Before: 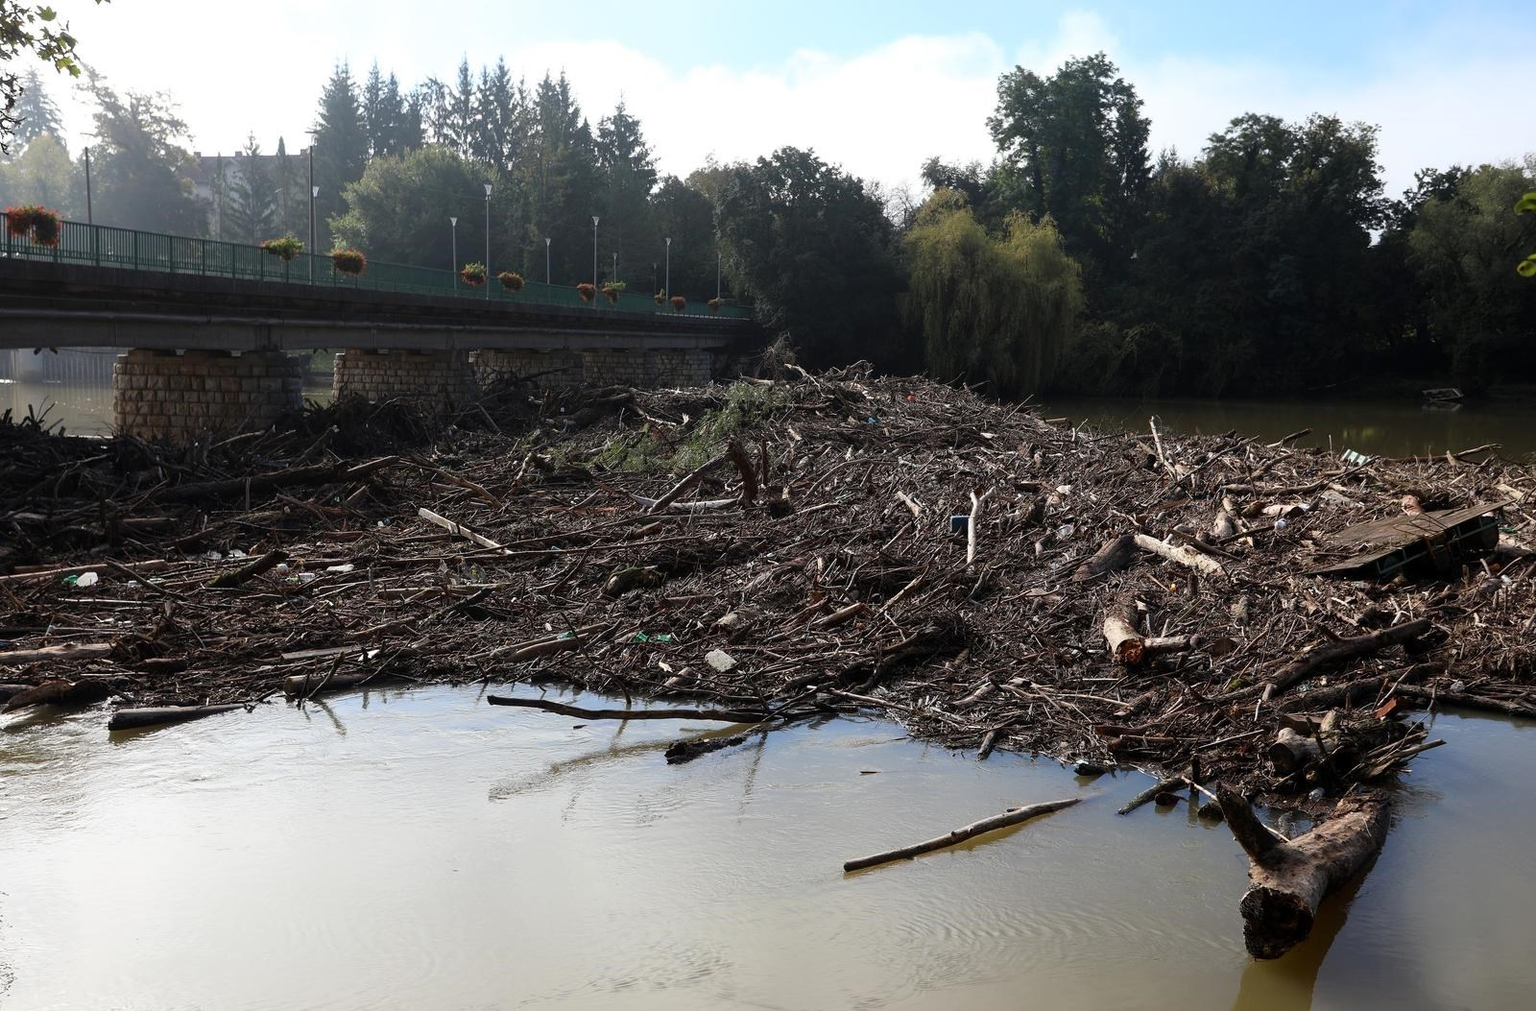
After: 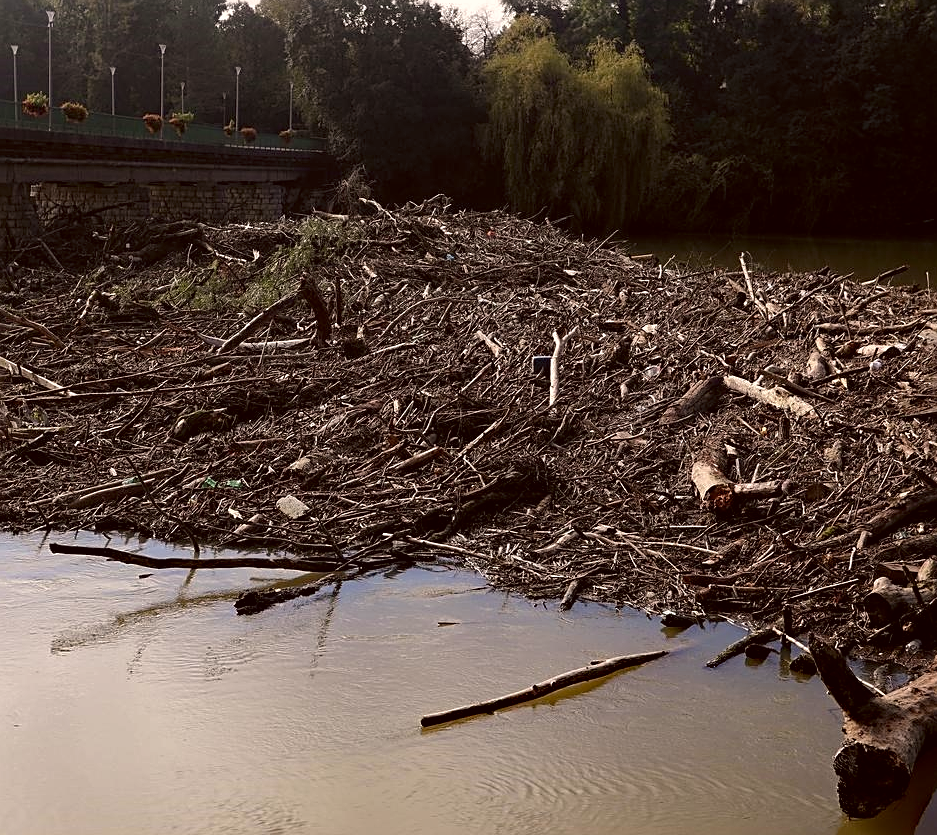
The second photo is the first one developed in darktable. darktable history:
color zones: curves: ch0 [(0, 0.5) (0.125, 0.4) (0.25, 0.5) (0.375, 0.4) (0.5, 0.4) (0.625, 0.35) (0.75, 0.35) (0.875, 0.5)]; ch1 [(0, 0.35) (0.125, 0.45) (0.25, 0.35) (0.375, 0.35) (0.5, 0.35) (0.625, 0.35) (0.75, 0.45) (0.875, 0.35)]; ch2 [(0, 0.6) (0.125, 0.5) (0.25, 0.5) (0.375, 0.6) (0.5, 0.6) (0.625, 0.5) (0.75, 0.5) (0.875, 0.5)], mix -120.45%
haze removal: strength 0.298, distance 0.257, compatibility mode true, adaptive false
sharpen: on, module defaults
crop and rotate: left 28.718%, top 17.201%, right 12.692%, bottom 3.418%
color correction: highlights a* 6.53, highlights b* 8.2, shadows a* 6.43, shadows b* 7.44, saturation 0.885
shadows and highlights: shadows -20.03, white point adjustment -2.14, highlights -34.93
exposure: black level correction 0.001, compensate exposure bias true, compensate highlight preservation false
